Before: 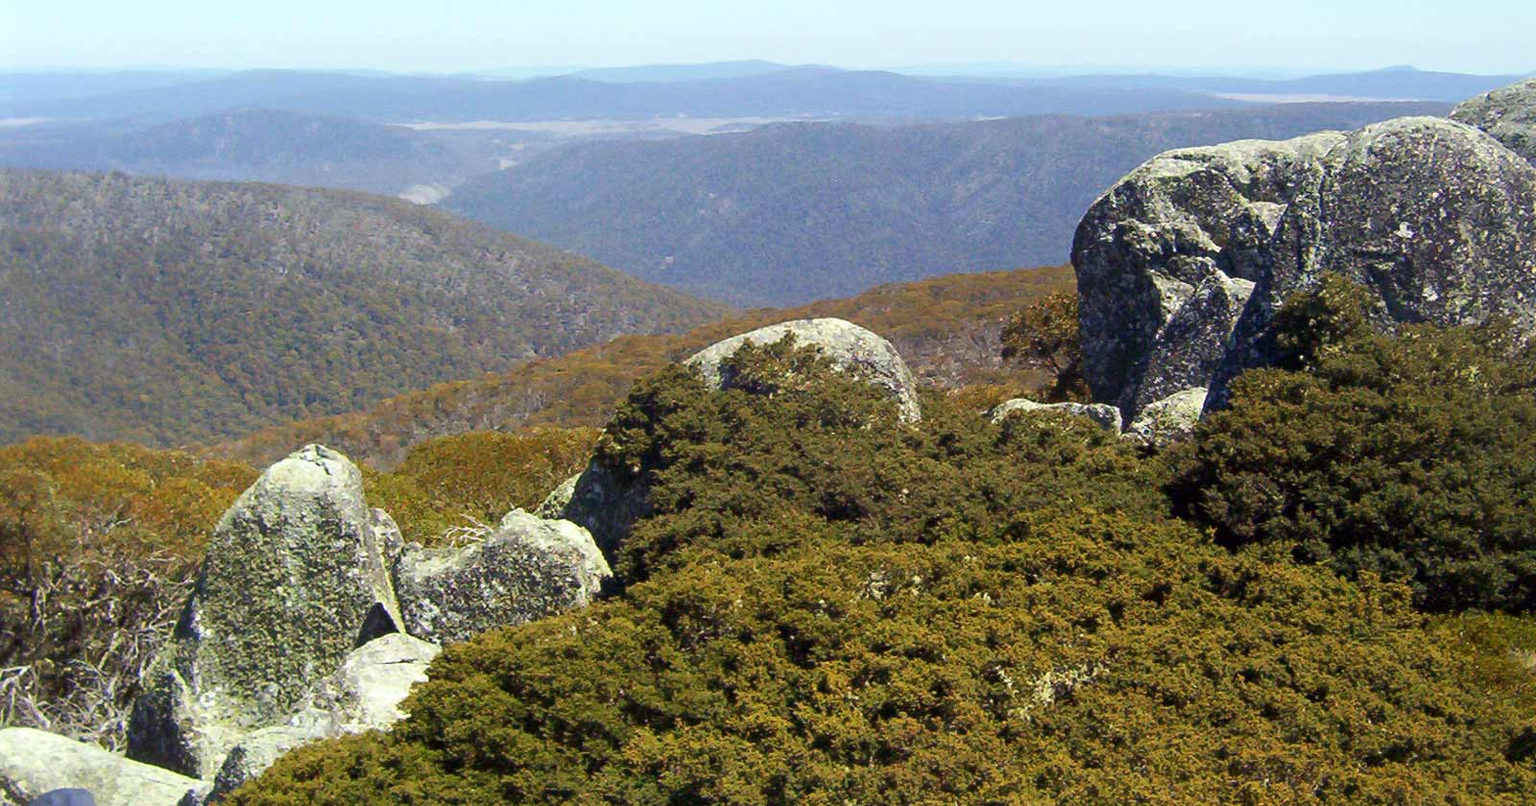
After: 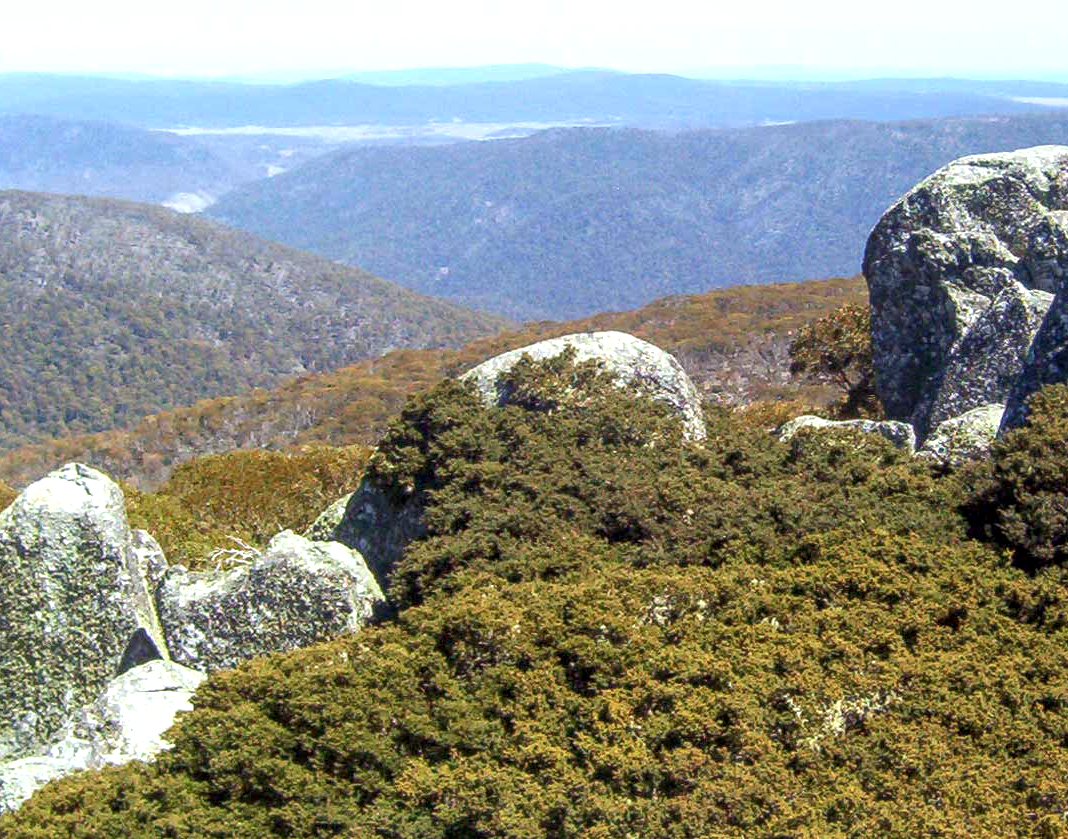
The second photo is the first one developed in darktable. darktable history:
crop and rotate: left 15.861%, right 17.385%
local contrast: highlights 6%, shadows 1%, detail 133%
exposure: black level correction 0.001, exposure 0.499 EV, compensate exposure bias true, compensate highlight preservation false
tone equalizer: on, module defaults
color correction: highlights a* -0.693, highlights b* -9.17
